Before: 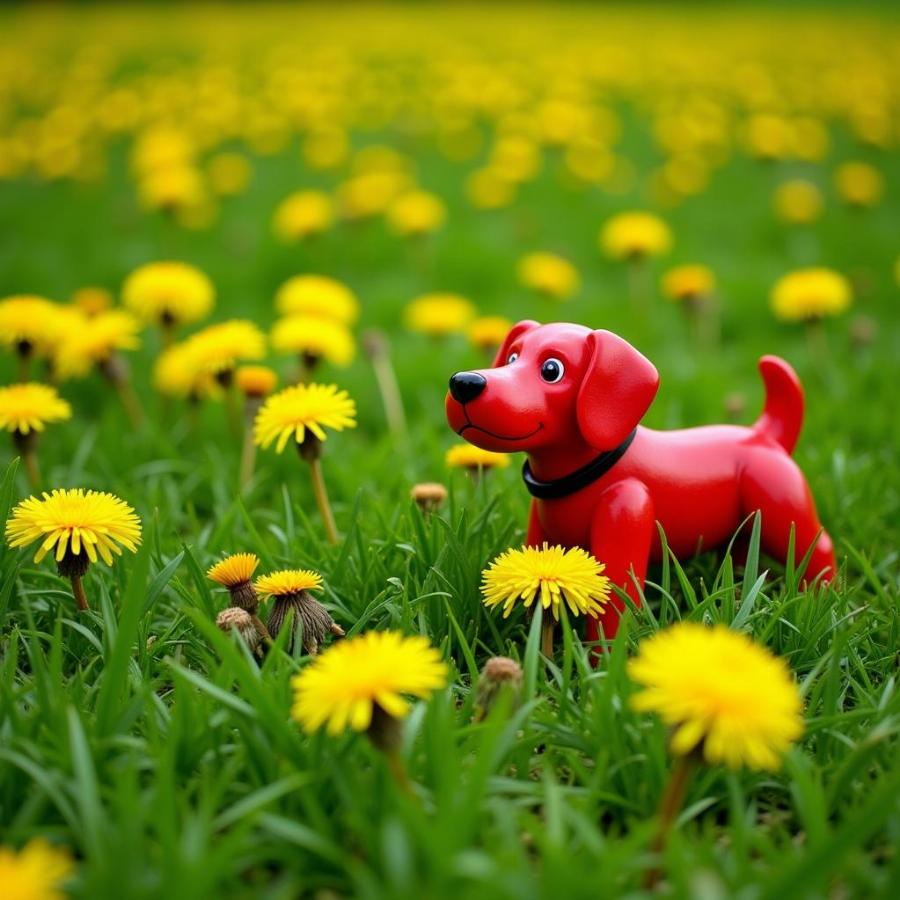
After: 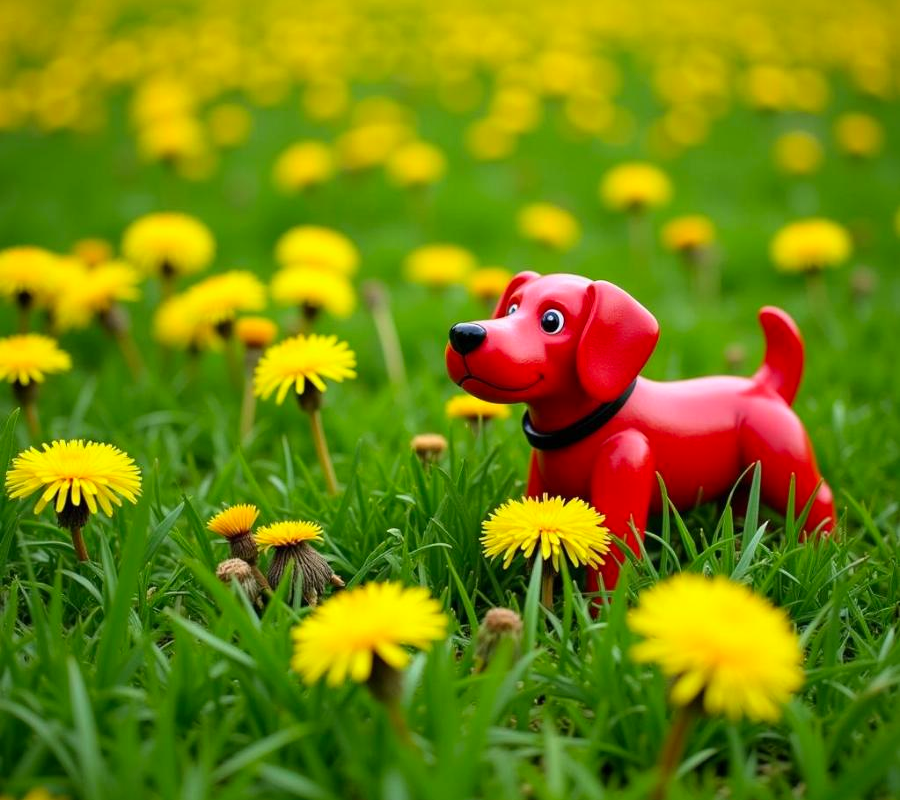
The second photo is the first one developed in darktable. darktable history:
contrast brightness saturation: contrast 0.095, brightness 0.025, saturation 0.092
crop and rotate: top 5.48%, bottom 5.565%
